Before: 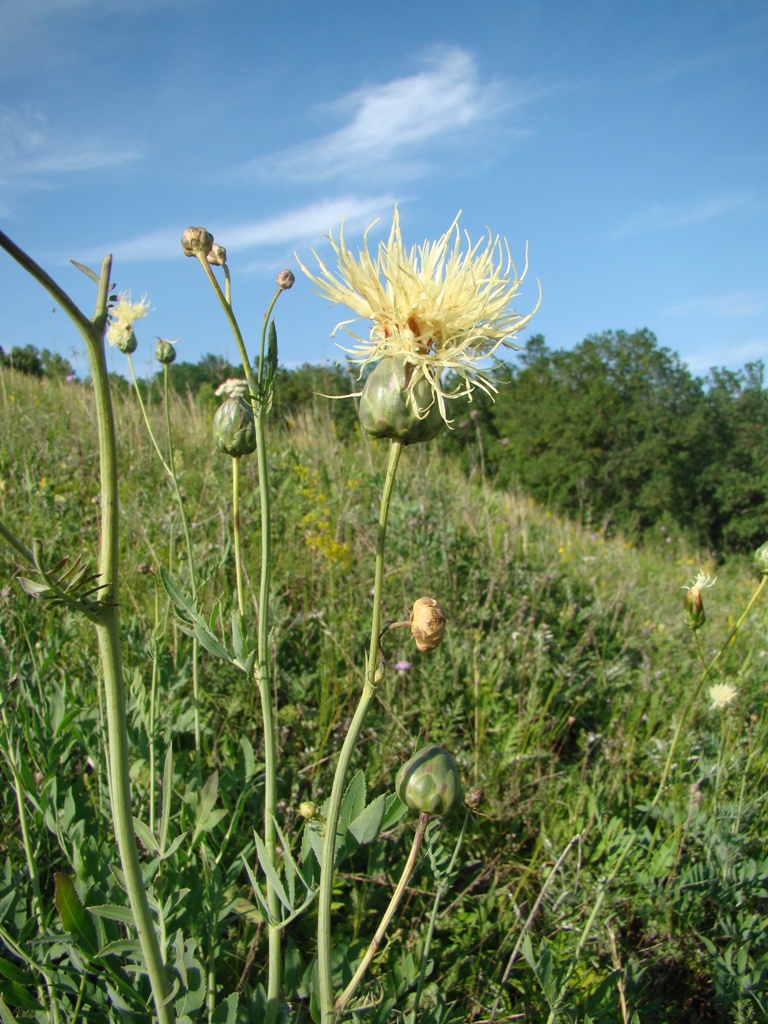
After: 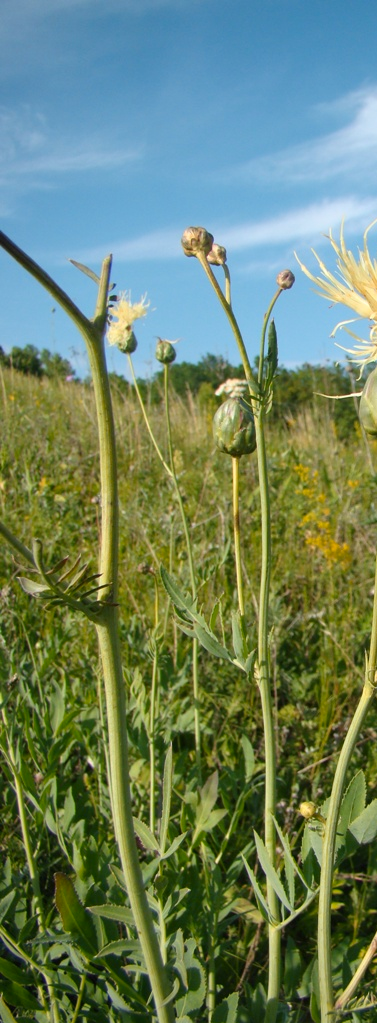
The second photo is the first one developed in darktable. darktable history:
crop and rotate: left 0%, top 0%, right 50.845%
color zones: curves: ch1 [(0.235, 0.558) (0.75, 0.5)]; ch2 [(0.25, 0.462) (0.749, 0.457)], mix 25.94%
